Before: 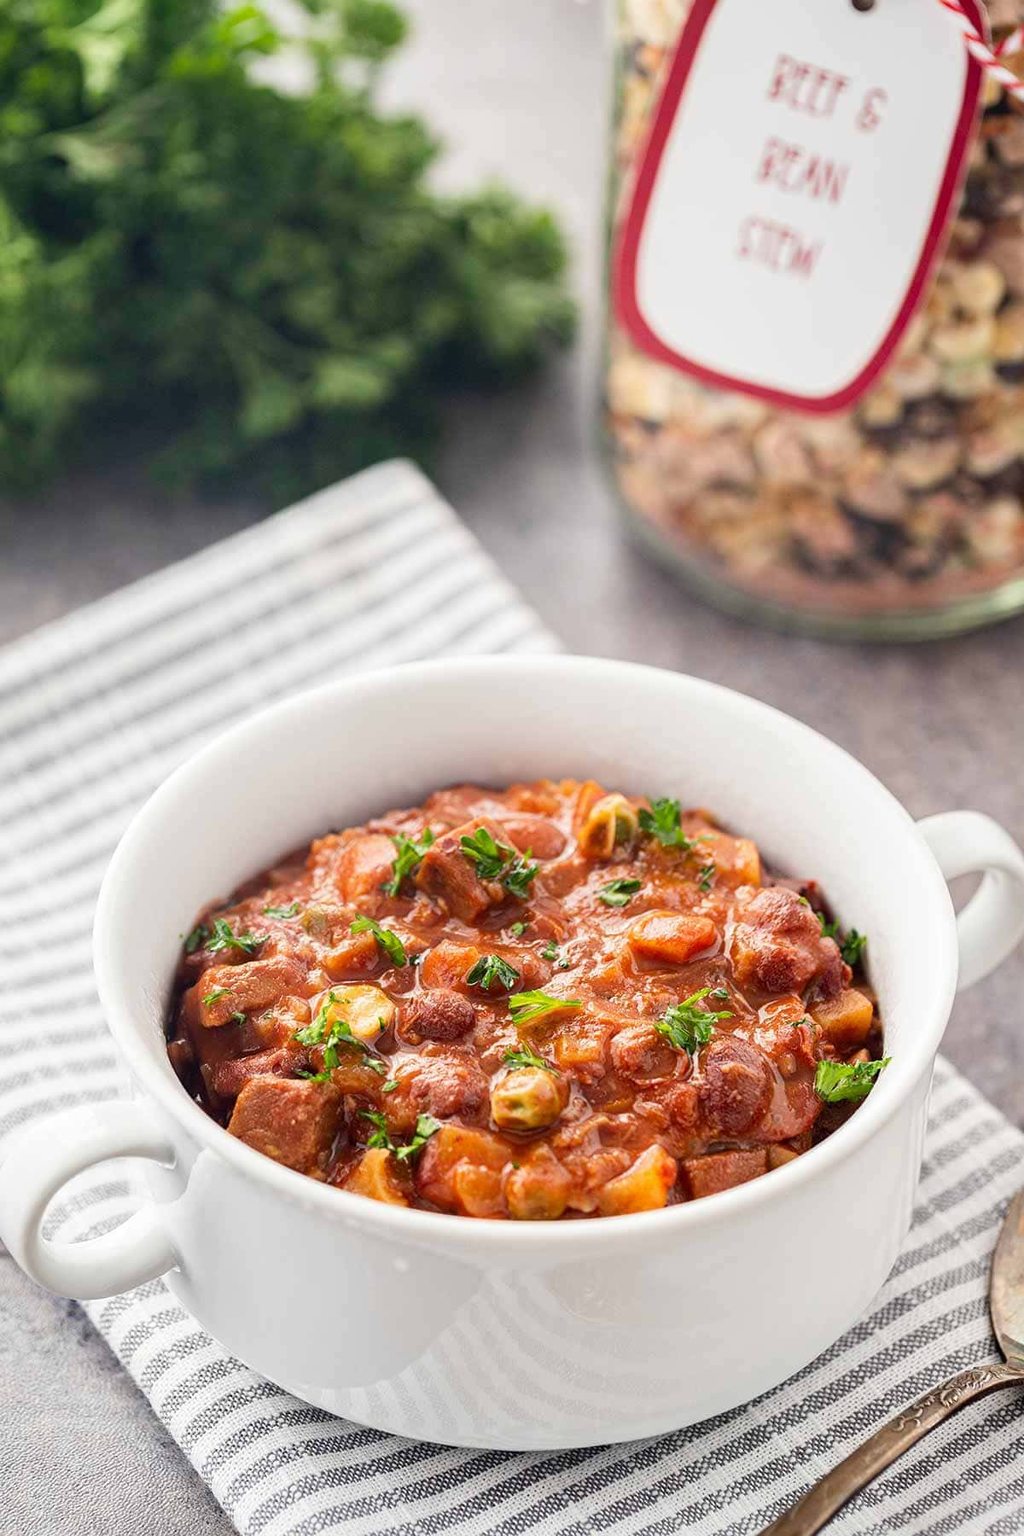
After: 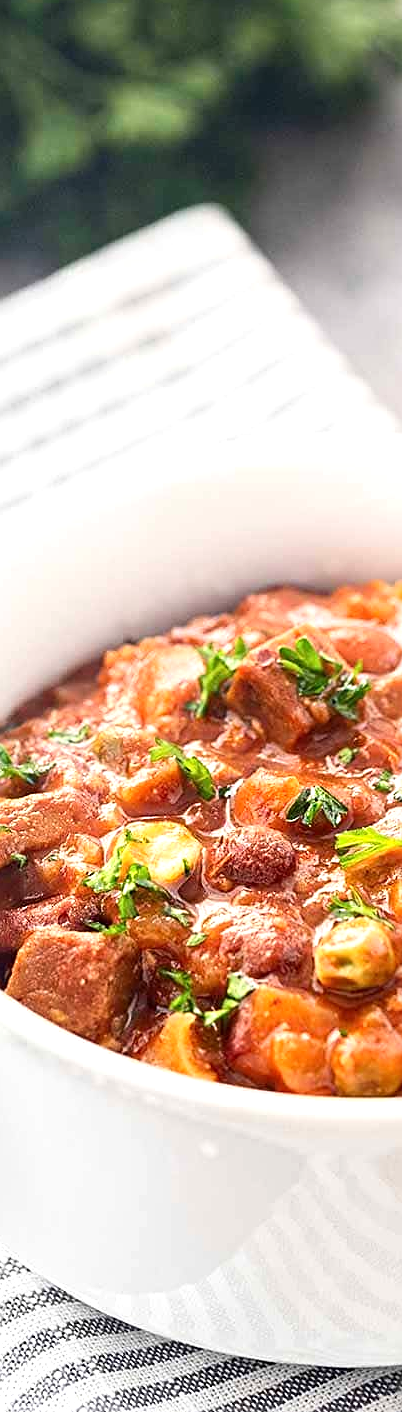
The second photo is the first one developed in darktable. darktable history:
contrast brightness saturation: contrast 0.1, brightness 0.02, saturation 0.02
sharpen: on, module defaults
exposure: black level correction 0, exposure 0.5 EV, compensate exposure bias true, compensate highlight preservation false
crop and rotate: left 21.77%, top 18.528%, right 44.676%, bottom 2.997%
